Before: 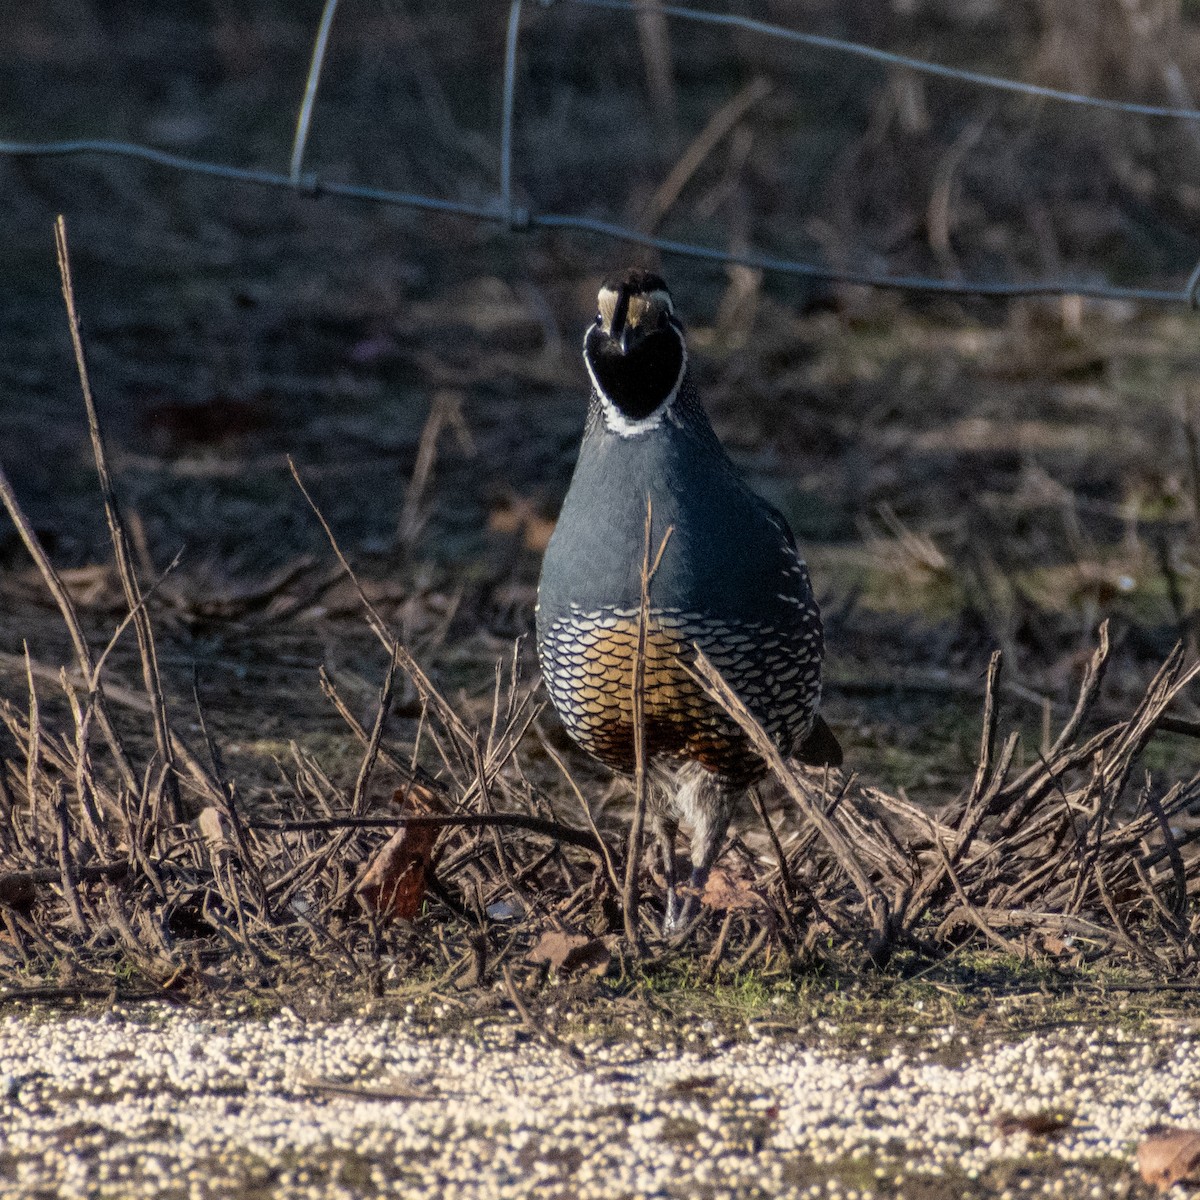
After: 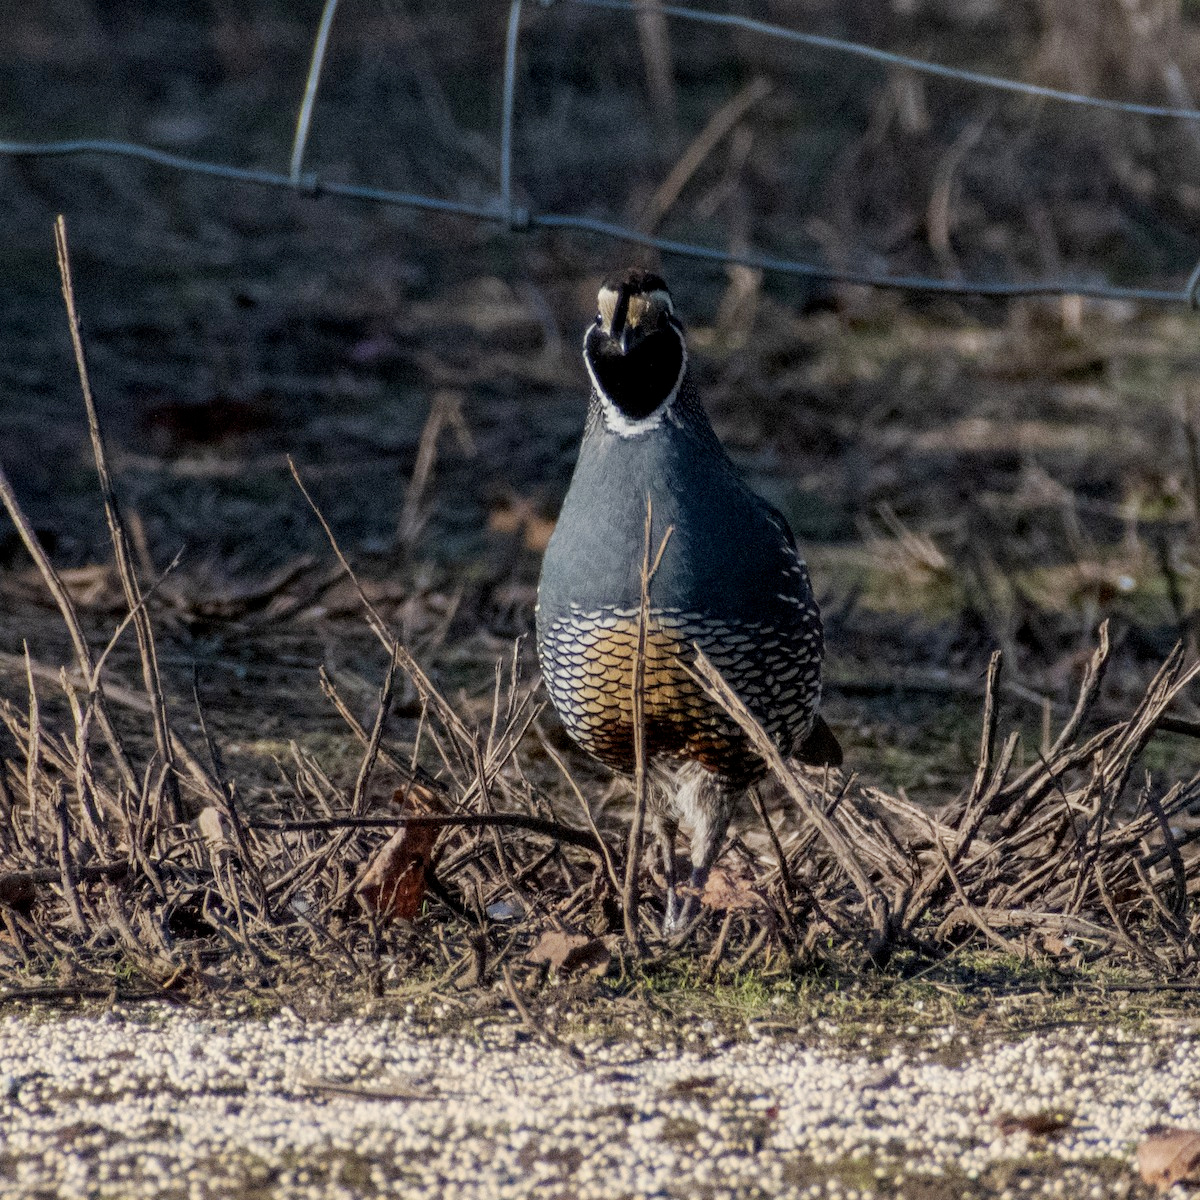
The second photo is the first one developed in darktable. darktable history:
tone equalizer: edges refinement/feathering 500, mask exposure compensation -1.57 EV, preserve details no
local contrast: highlights 104%, shadows 98%, detail 119%, midtone range 0.2
base curve: curves: ch0 [(0, 0) (0.262, 0.32) (0.722, 0.705) (1, 1)], preserve colors none
exposure: black level correction 0.001, exposure -0.198 EV, compensate exposure bias true, compensate highlight preservation false
